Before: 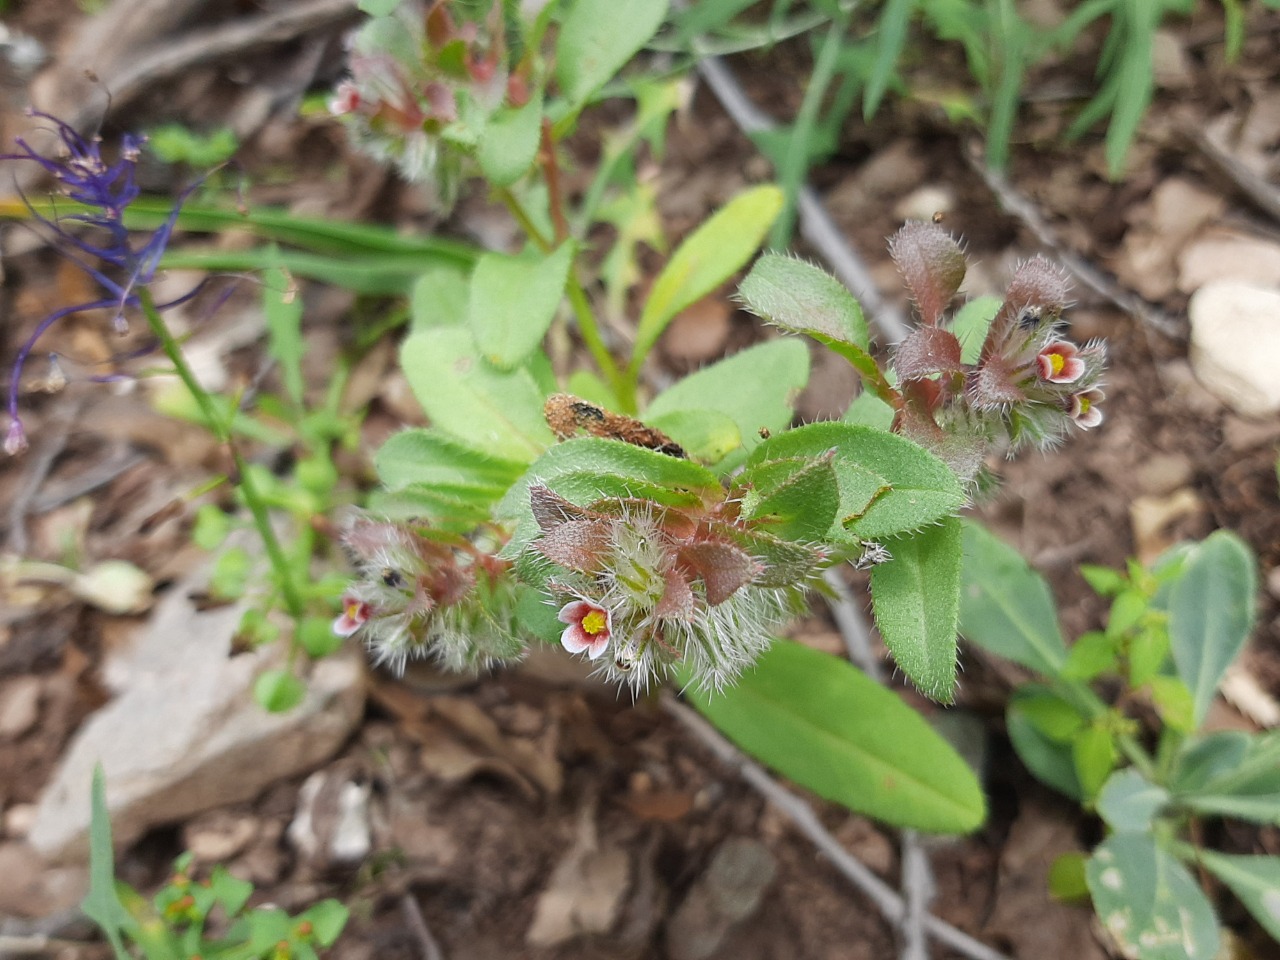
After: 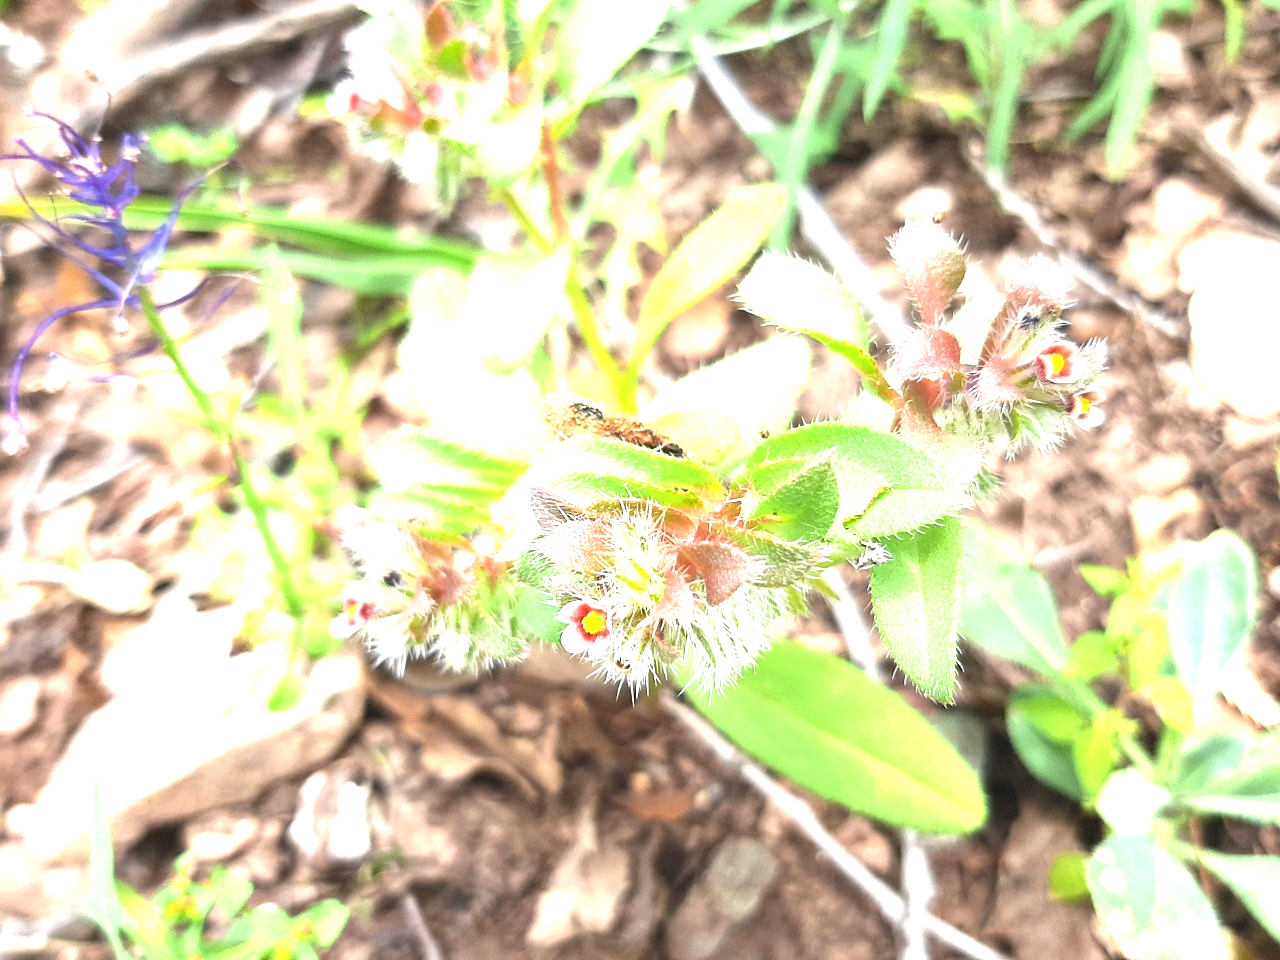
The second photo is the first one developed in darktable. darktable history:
exposure: exposure 1.988 EV, compensate exposure bias true, compensate highlight preservation false
